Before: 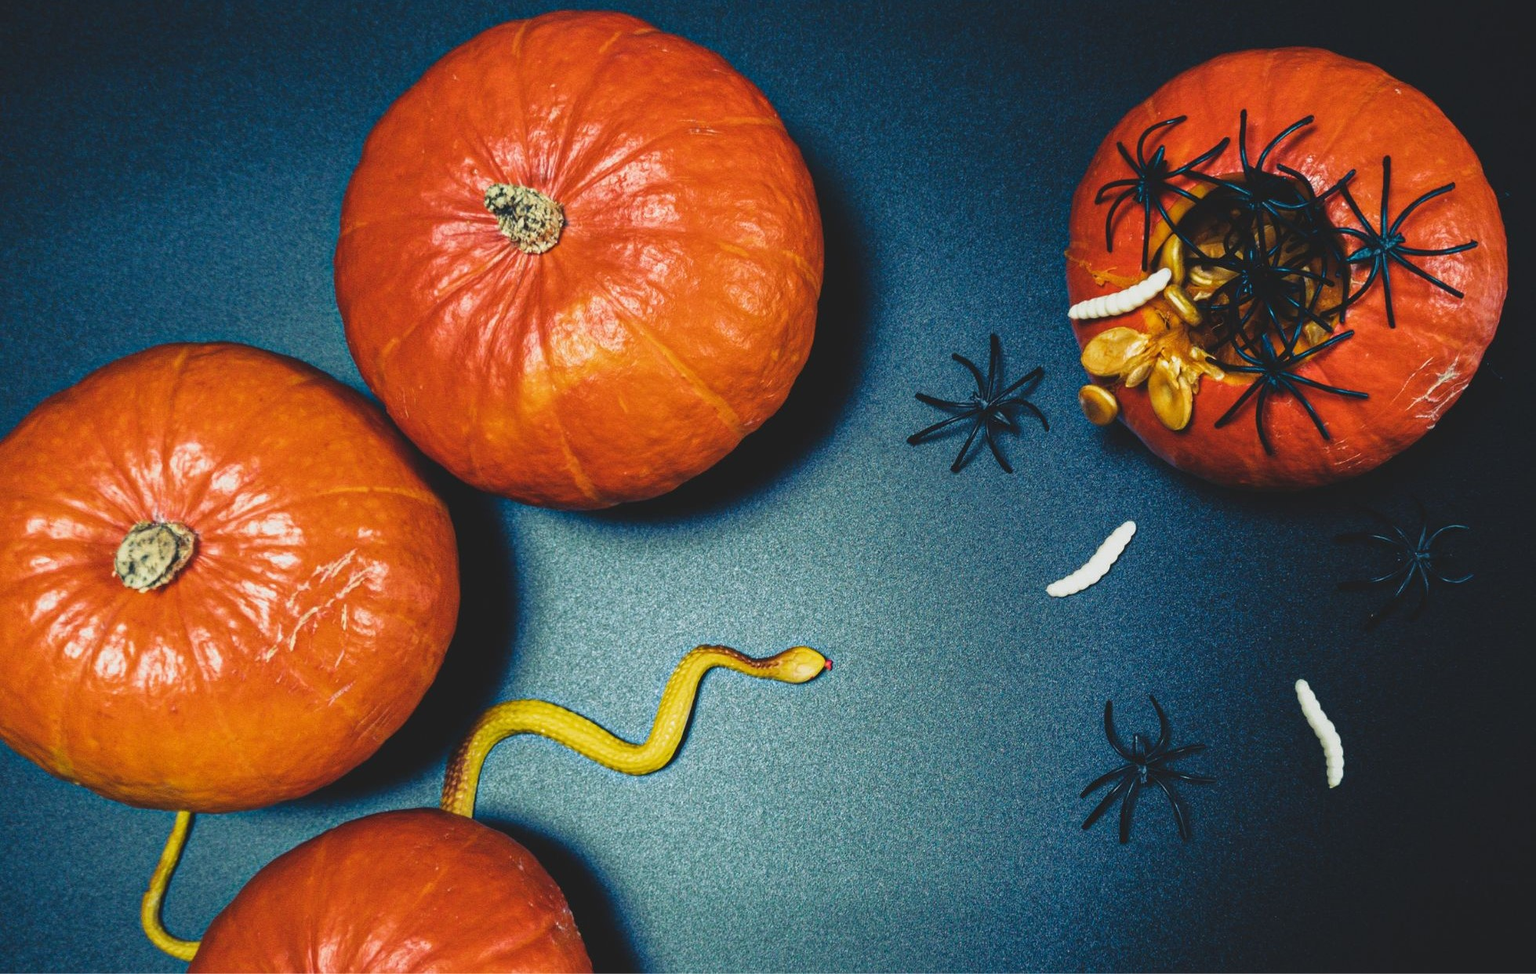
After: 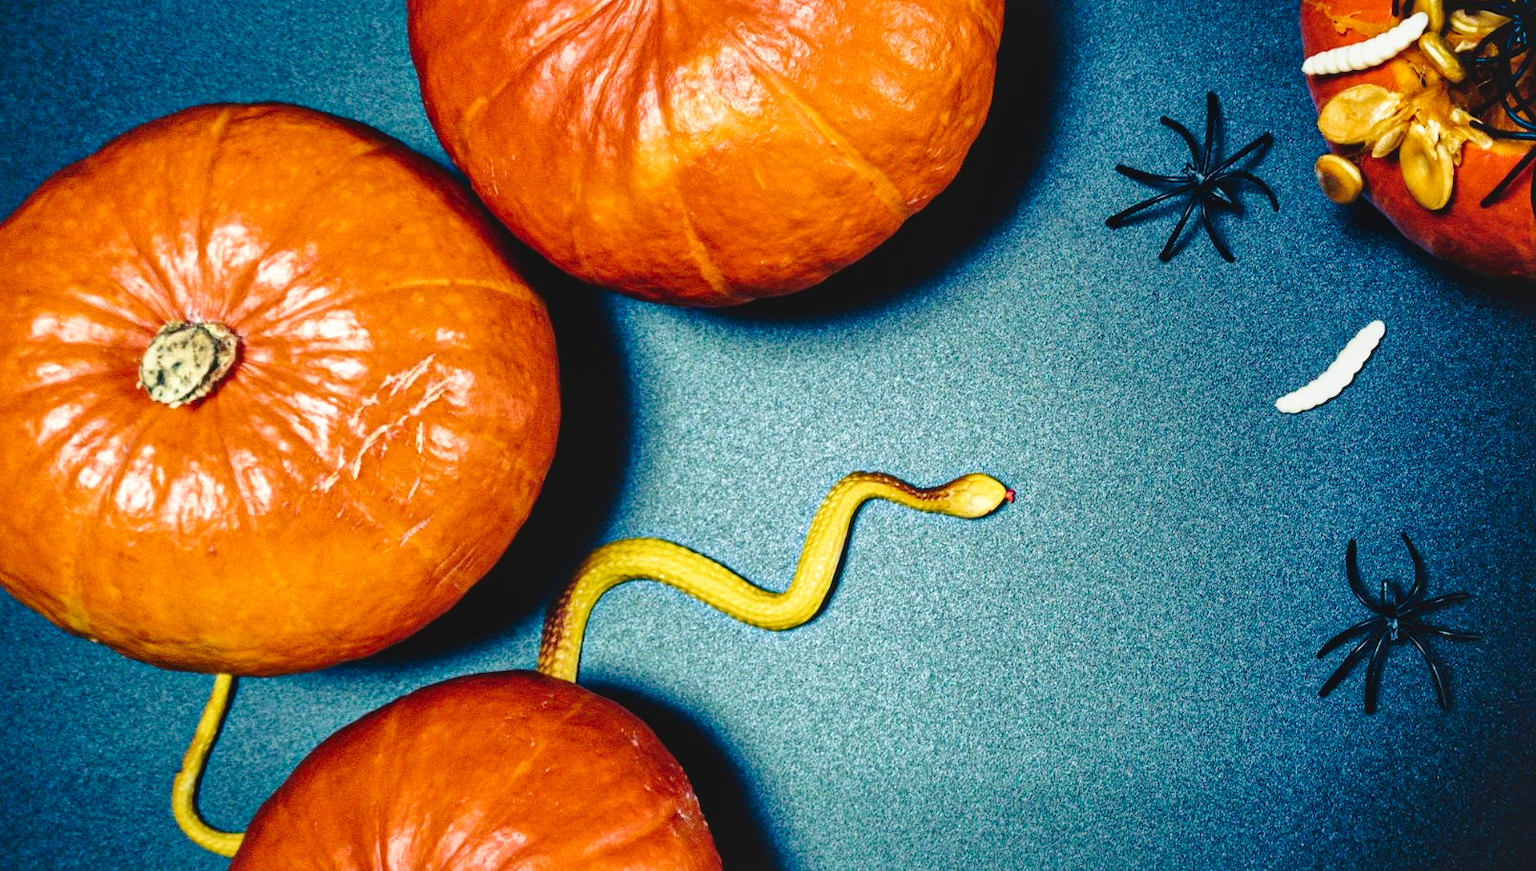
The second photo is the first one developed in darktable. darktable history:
tone curve: curves: ch0 [(0, 0) (0.003, 0.015) (0.011, 0.019) (0.025, 0.027) (0.044, 0.041) (0.069, 0.055) (0.1, 0.079) (0.136, 0.099) (0.177, 0.149) (0.224, 0.216) (0.277, 0.292) (0.335, 0.383) (0.399, 0.474) (0.468, 0.556) (0.543, 0.632) (0.623, 0.711) (0.709, 0.789) (0.801, 0.871) (0.898, 0.944) (1, 1)], preserve colors none
crop: top 26.531%, right 17.959%
local contrast: mode bilateral grid, contrast 20, coarseness 50, detail 144%, midtone range 0.2
velvia: on, module defaults
